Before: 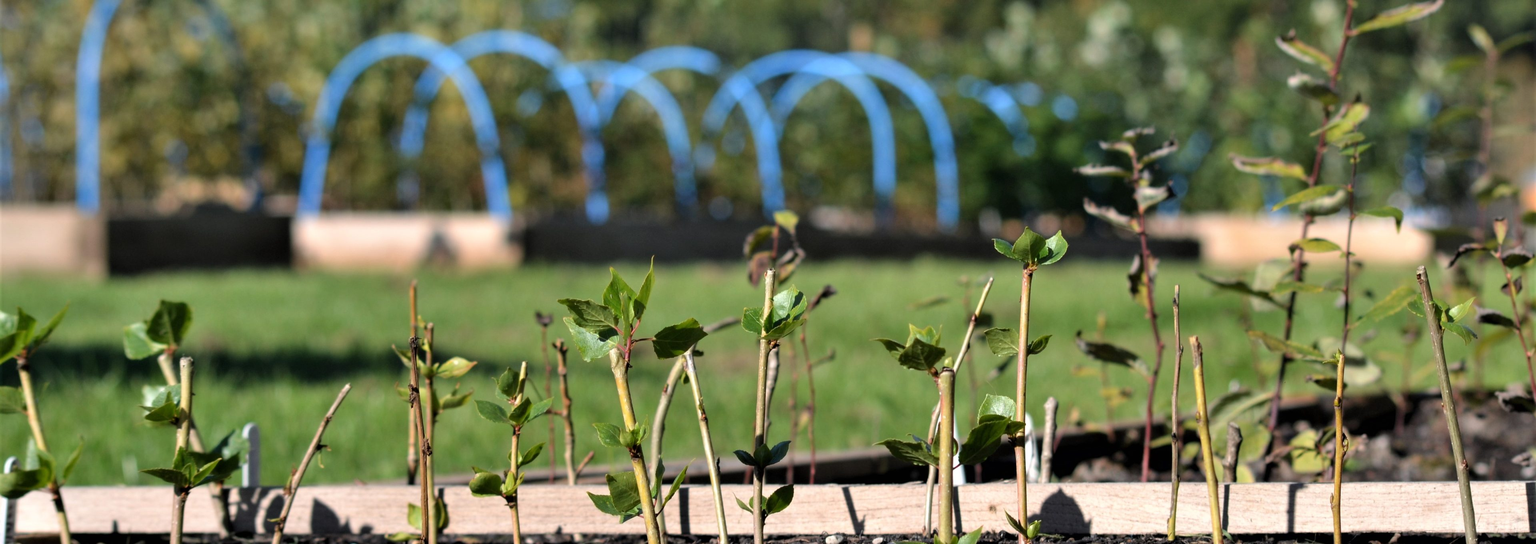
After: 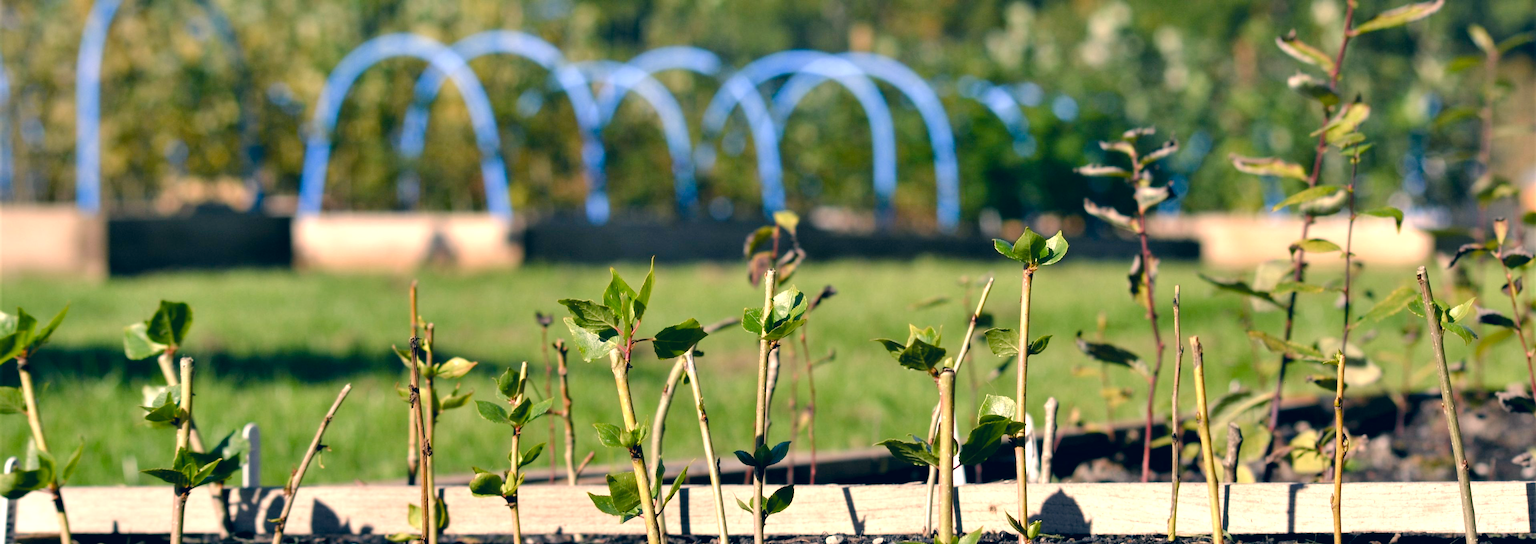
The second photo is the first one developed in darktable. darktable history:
color correction: highlights a* 10.32, highlights b* 14.66, shadows a* -9.59, shadows b* -15.02
color balance rgb: perceptual saturation grading › global saturation 20%, perceptual saturation grading › highlights -50%, perceptual saturation grading › shadows 30%, perceptual brilliance grading › global brilliance 10%, perceptual brilliance grading › shadows 15%
